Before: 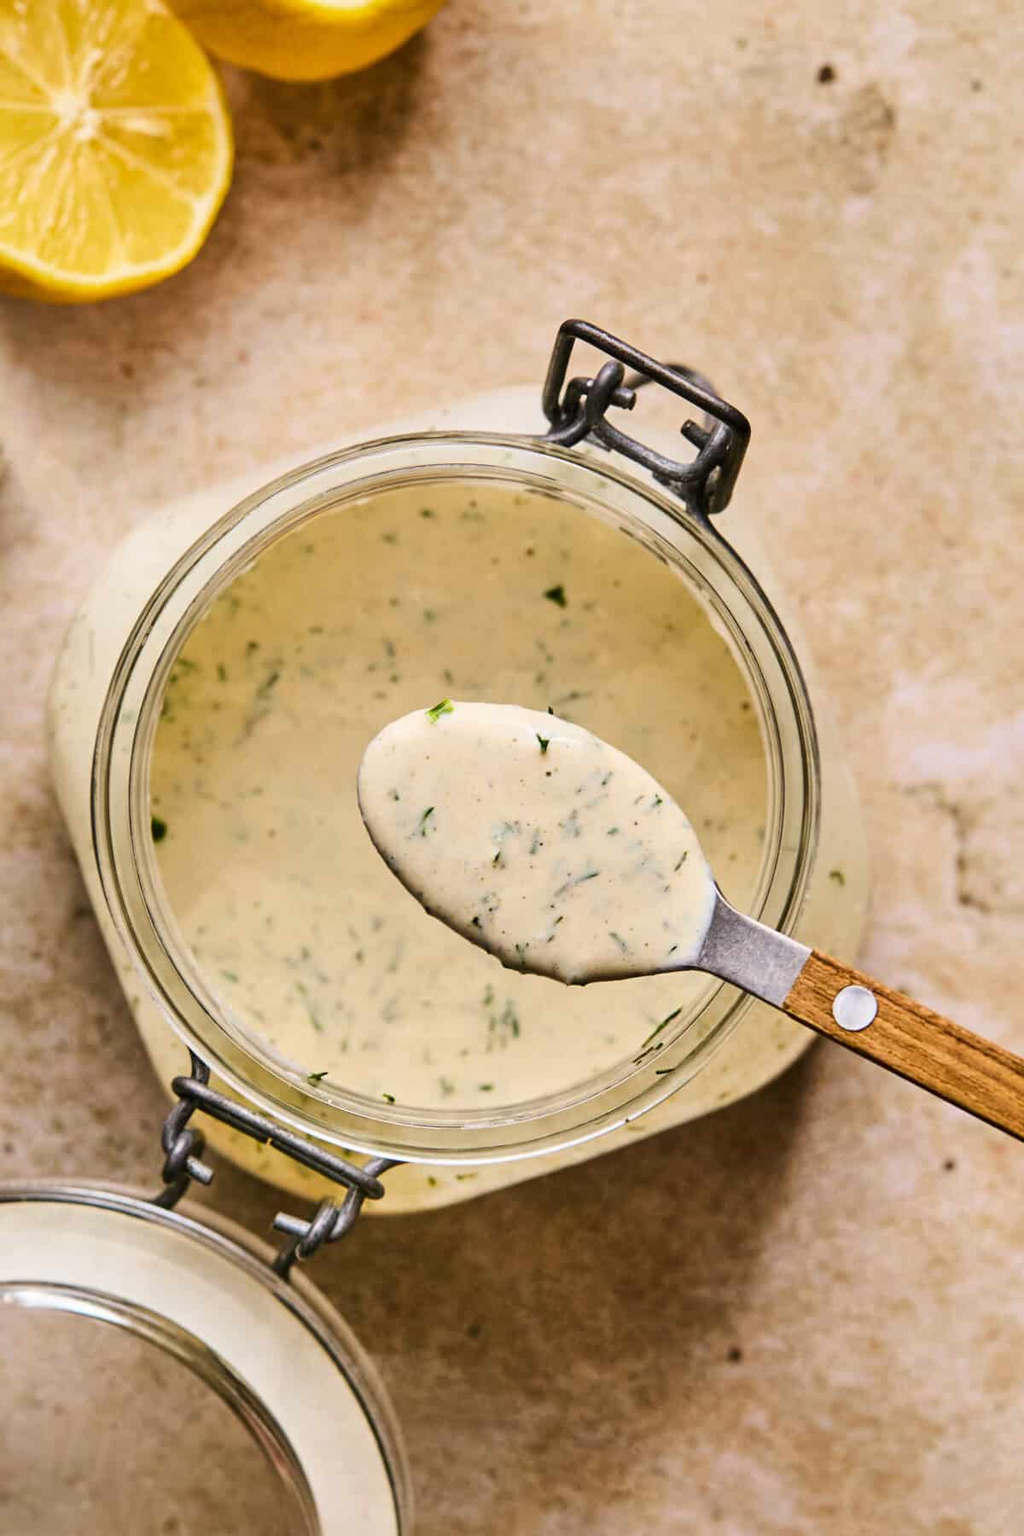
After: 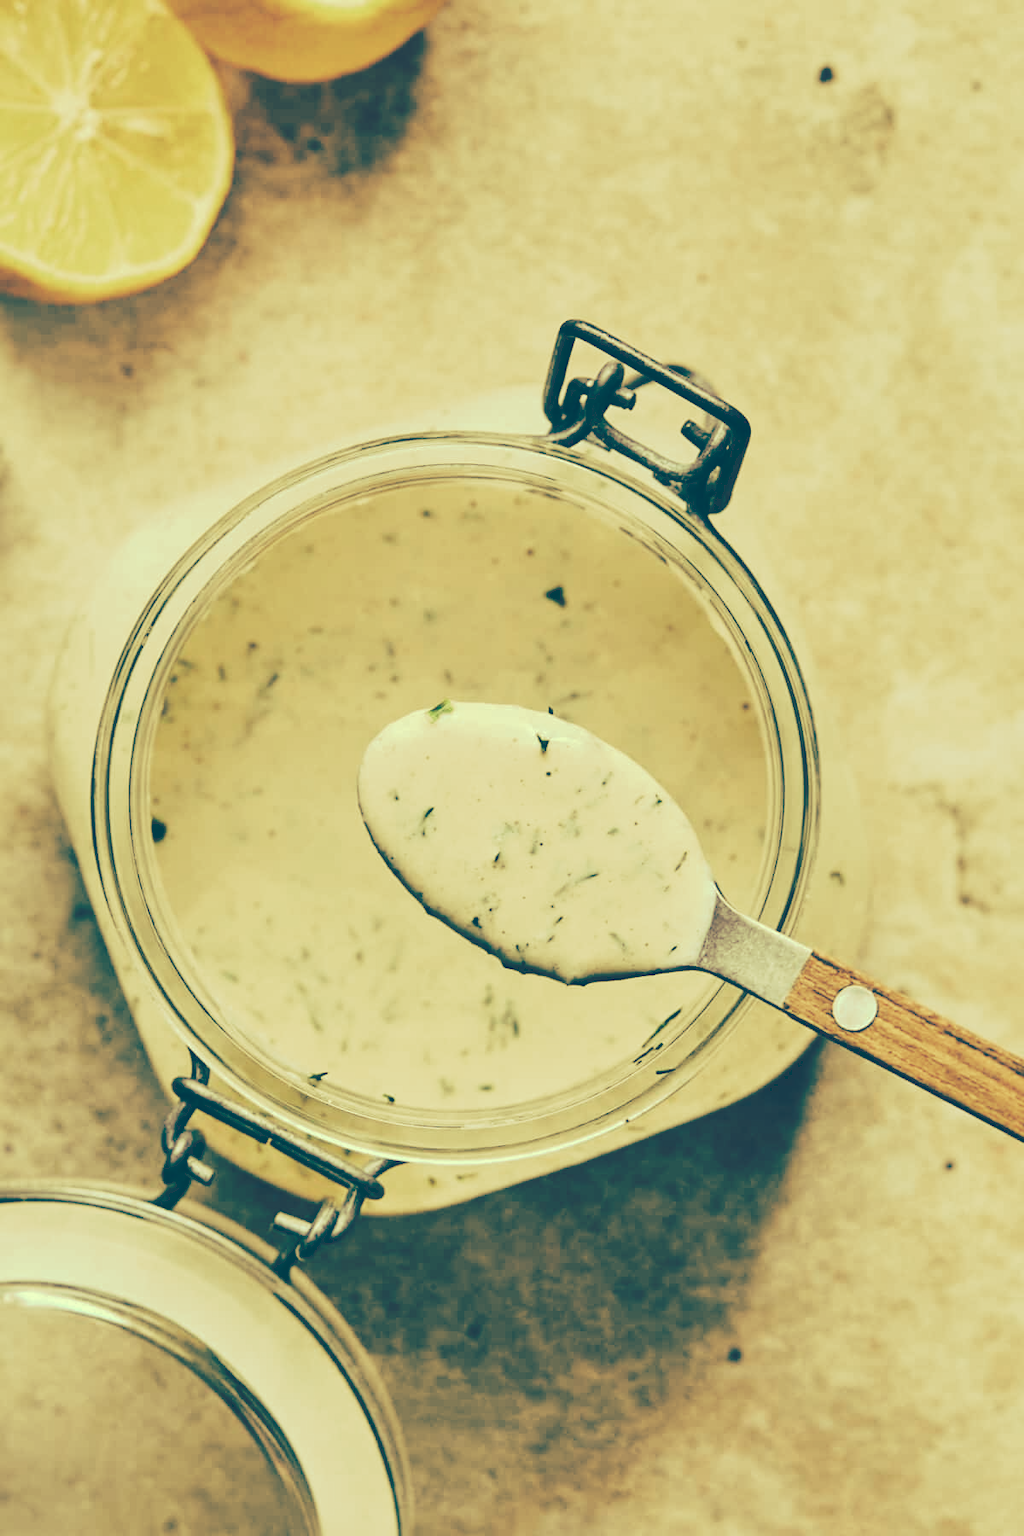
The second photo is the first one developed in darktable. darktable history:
tone curve: curves: ch0 [(0, 0) (0.003, 0.199) (0.011, 0.199) (0.025, 0.199) (0.044, 0.205) (0.069, 0.215) (0.1, 0.225) (0.136, 0.235) (0.177, 0.25) (0.224, 0.275) (0.277, 0.335) (0.335, 0.413) (0.399, 0.508) (0.468, 0.592) (0.543, 0.671) (0.623, 0.734) (0.709, 0.799) (0.801, 0.851) (0.898, 0.895) (1, 1)], preserve colors none
color look up table: target L [88.97, 92.72, 81.05, 70.03, 68.99, 58.12, 43.91, 47.13, 20.27, 201.17, 81.95, 75.04, 70.18, 62.7, 59.61, 62.45, 52.71, 53.78, 45.87, 45.71, 28.07, 14.83, 5.426, 96.97, 91.24, 73.23, 75.97, 71.37, 89.01, 69.92, 68.41, 65.24, 72.76, 51.28, 54.74, 43.5, 40.84, 38.04, 33.09, 17.64, 28.28, 12.37, 4.246, 83.79, 70.4, 66.26, 43.83, 49.25, 18.68], target a [-23.49, -15.82, -50.87, -55.38, -26.46, -52.76, -35.03, -29.56, -44.44, 0, -3.744, -7.246, 15.52, 24.72, 7.139, 33.6, 1.043, 15.54, 24.26, 36.94, -9.183, -23.84, -11.96, -10.3, -6.06, -12.44, 11.27, -17.8, -3.775, 20.43, -0.268, -5.756, 6.046, 5.52, 12.69, -4.125, 5.251, 28.12, -5.689, -49.18, 8.271, -33.64, -7.767, -56.38, -34.06, -39.12, -23.23, -7.735, -43.11], target b [60.11, 49.36, 57.66, 38.06, 42.51, 38.68, 21.94, 19.7, -9.465, -0.001, 44.79, 61.64, 48.3, 49.27, 37.57, 33.43, 21.87, 25.99, 27.62, 25.21, 3.219, -18.14, -33.35, 35.59, 35.99, 37.75, 37.67, 12.07, 36.74, 30, 29.2, 0.336, 13.13, 5.665, 14.27, -5.346, 5.766, 5.371, 2.555, -15.73, -18.27, -26.57, -35.9, 27.94, 35.75, 12.74, 9.221, 8.774, -14.48], num patches 49
